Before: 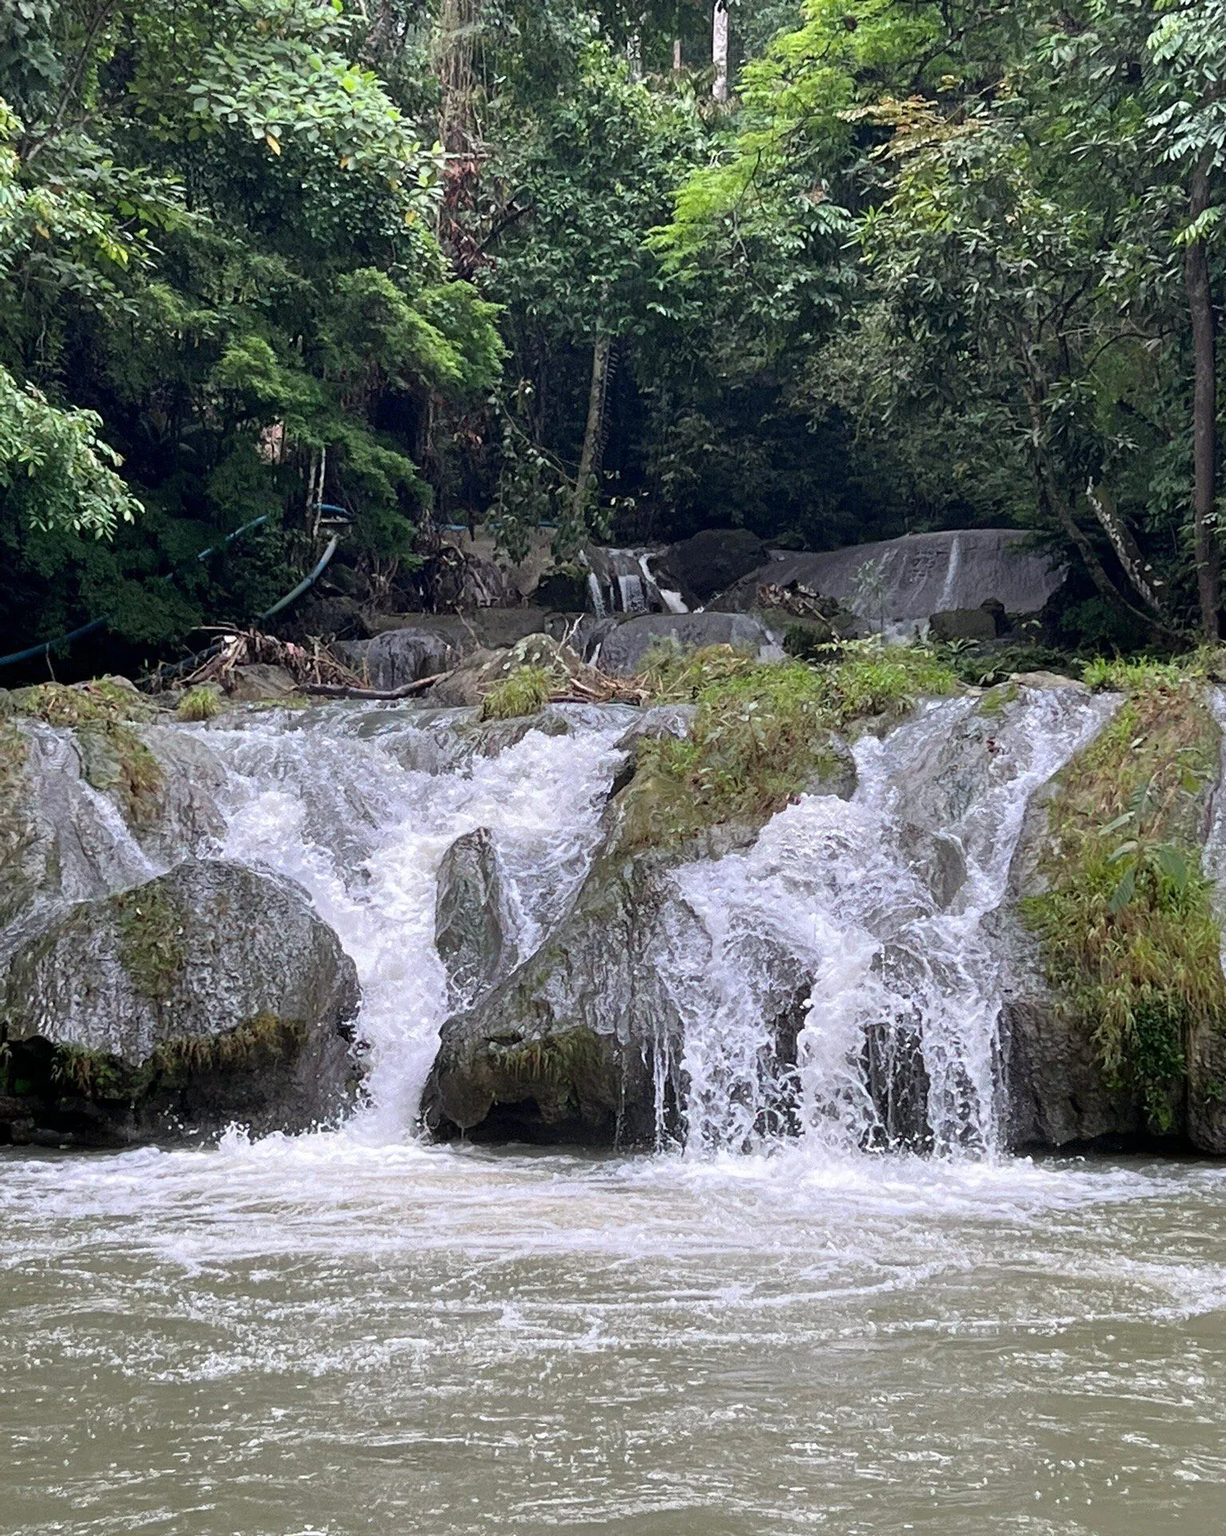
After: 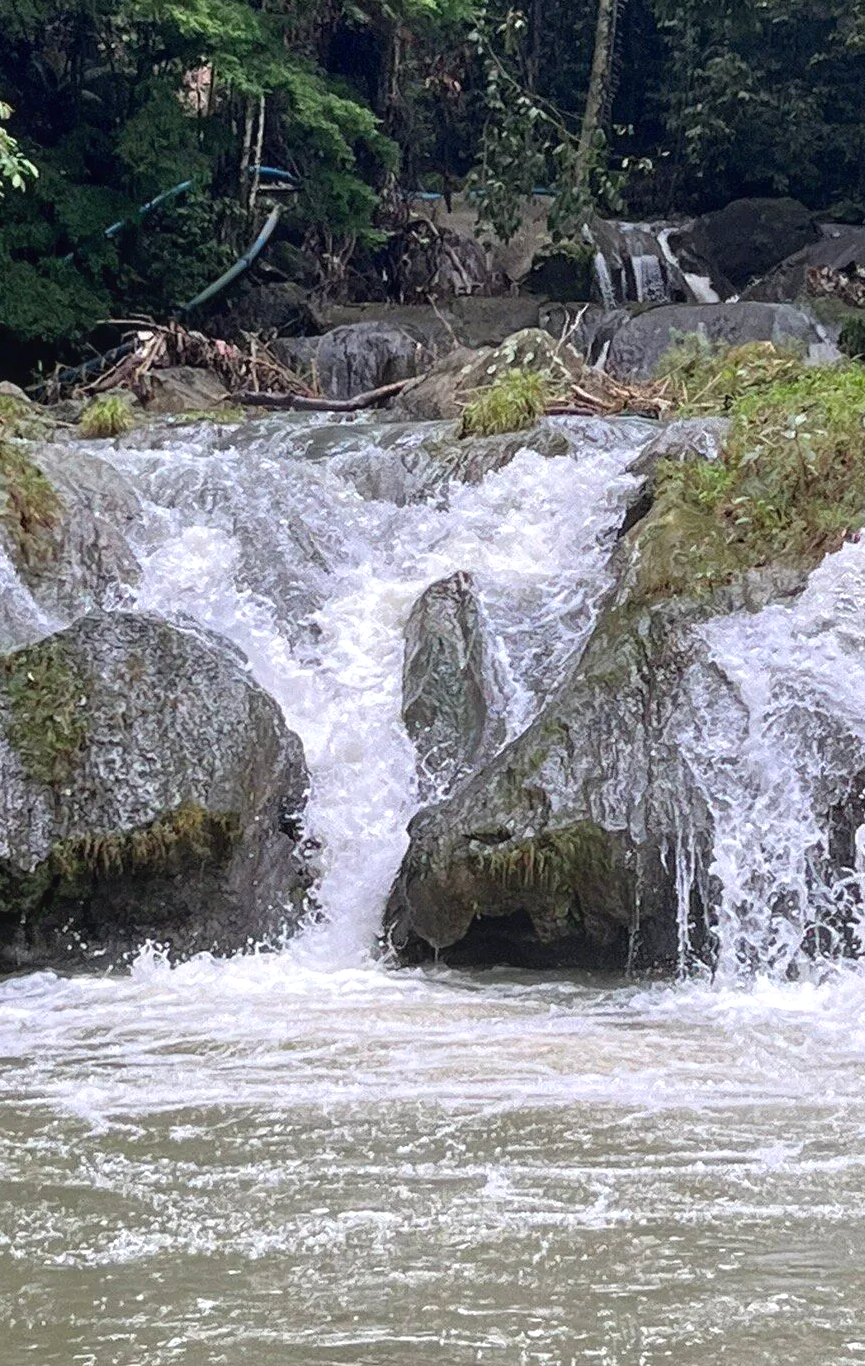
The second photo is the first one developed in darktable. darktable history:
exposure: exposure 0.206 EV, compensate highlight preservation false
crop: left 9.335%, top 24.199%, right 34.305%, bottom 4.794%
local contrast: detail 110%
